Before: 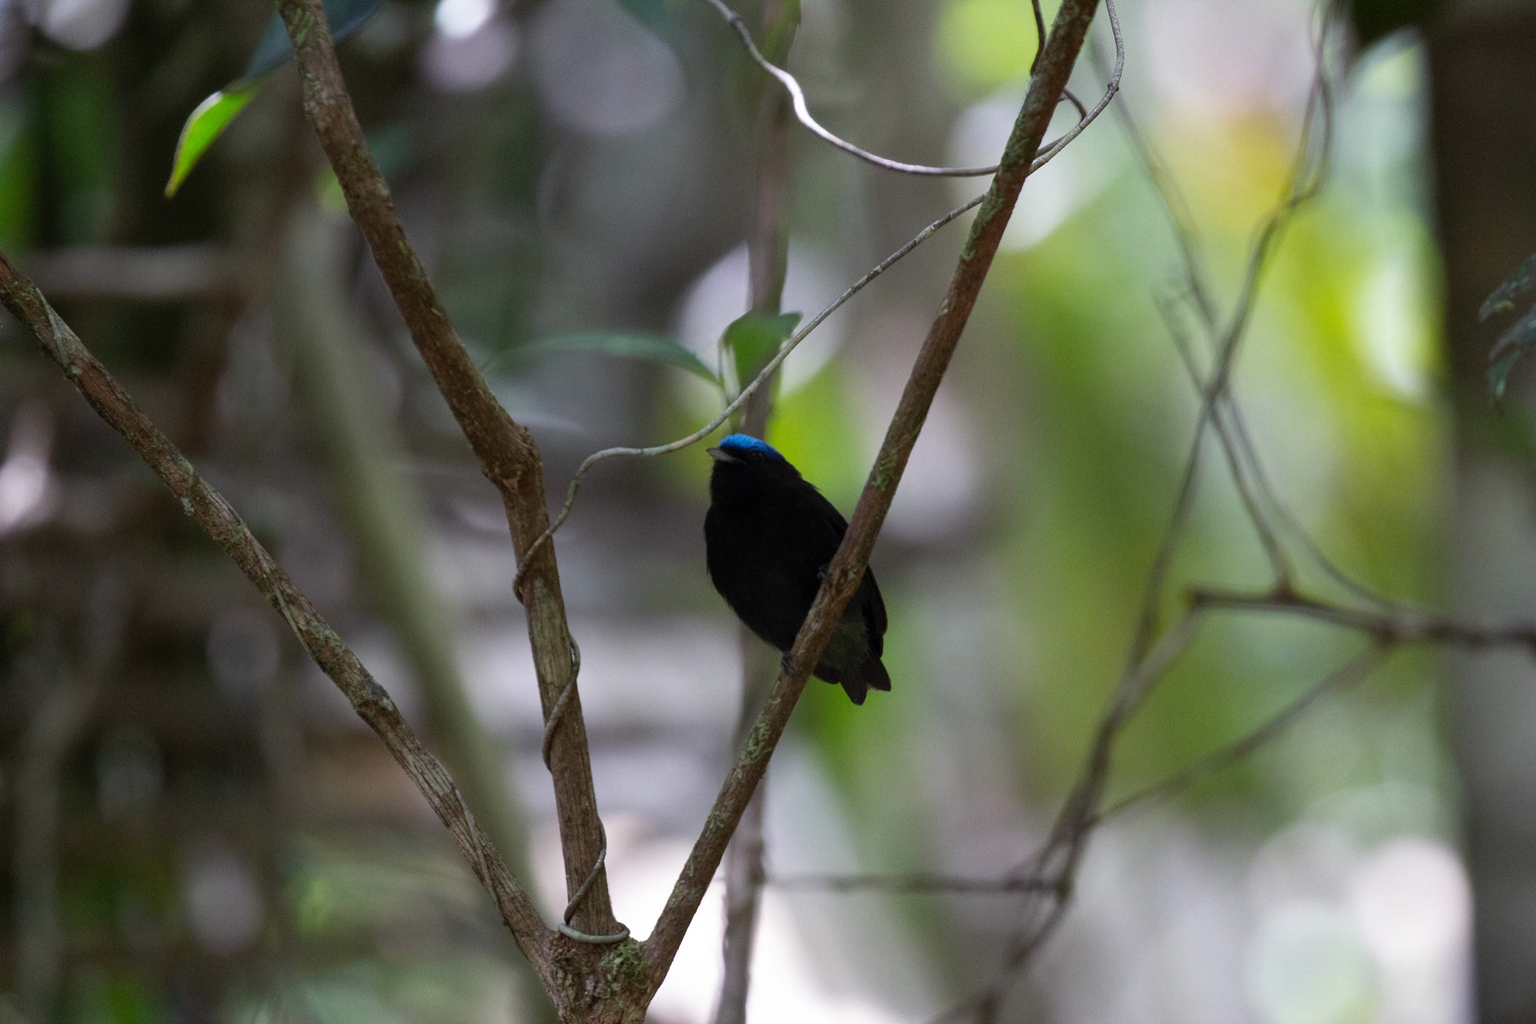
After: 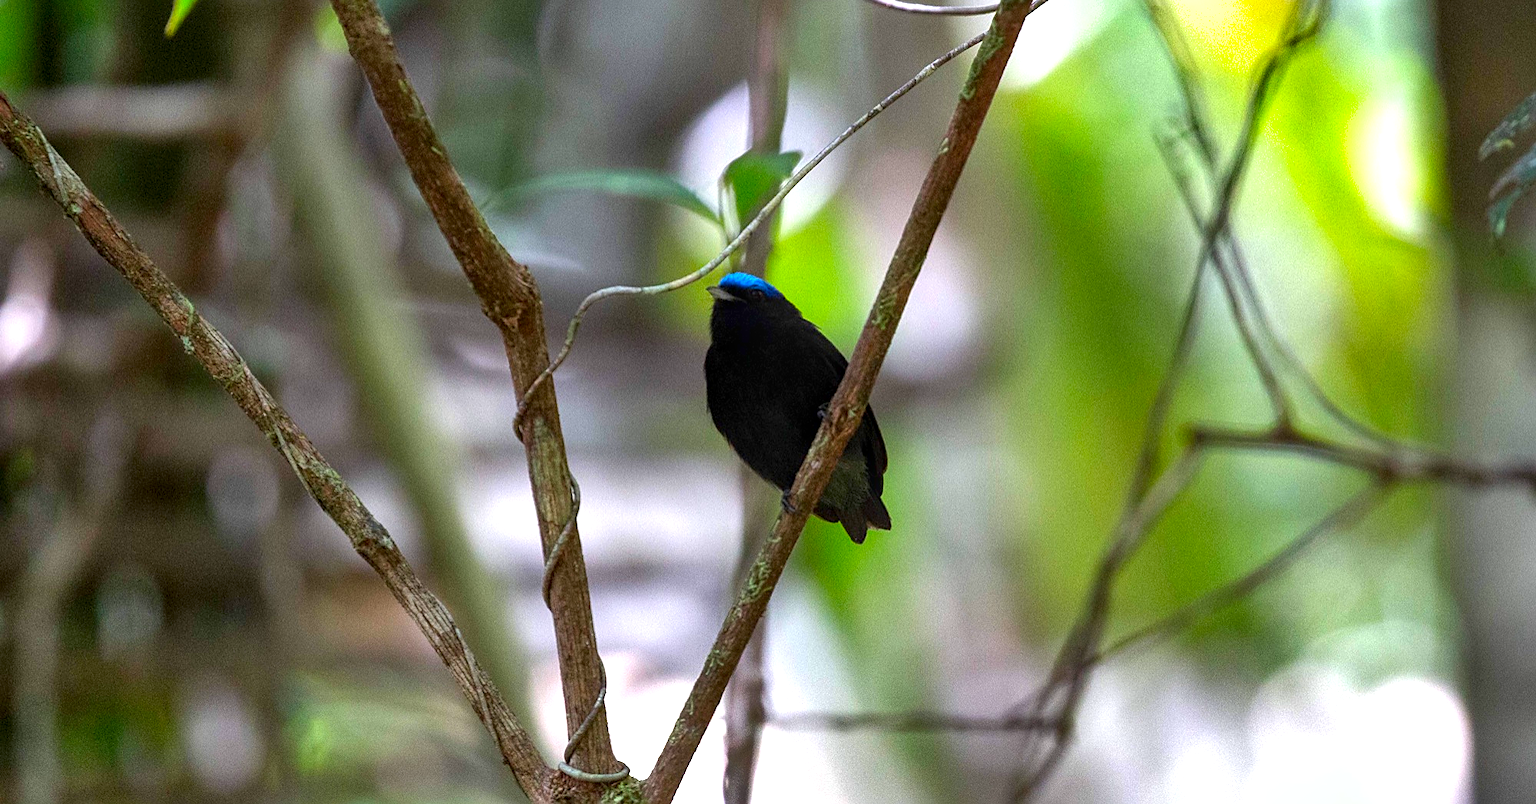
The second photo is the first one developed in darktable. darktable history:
sharpen: on, module defaults
contrast brightness saturation: brightness -0.021, saturation 0.36
shadows and highlights: shadows 43.78, white point adjustment -1.36, soften with gaussian
crop and rotate: top 15.808%, bottom 5.503%
exposure: black level correction 0.001, exposure 1 EV, compensate exposure bias true, compensate highlight preservation false
local contrast: on, module defaults
